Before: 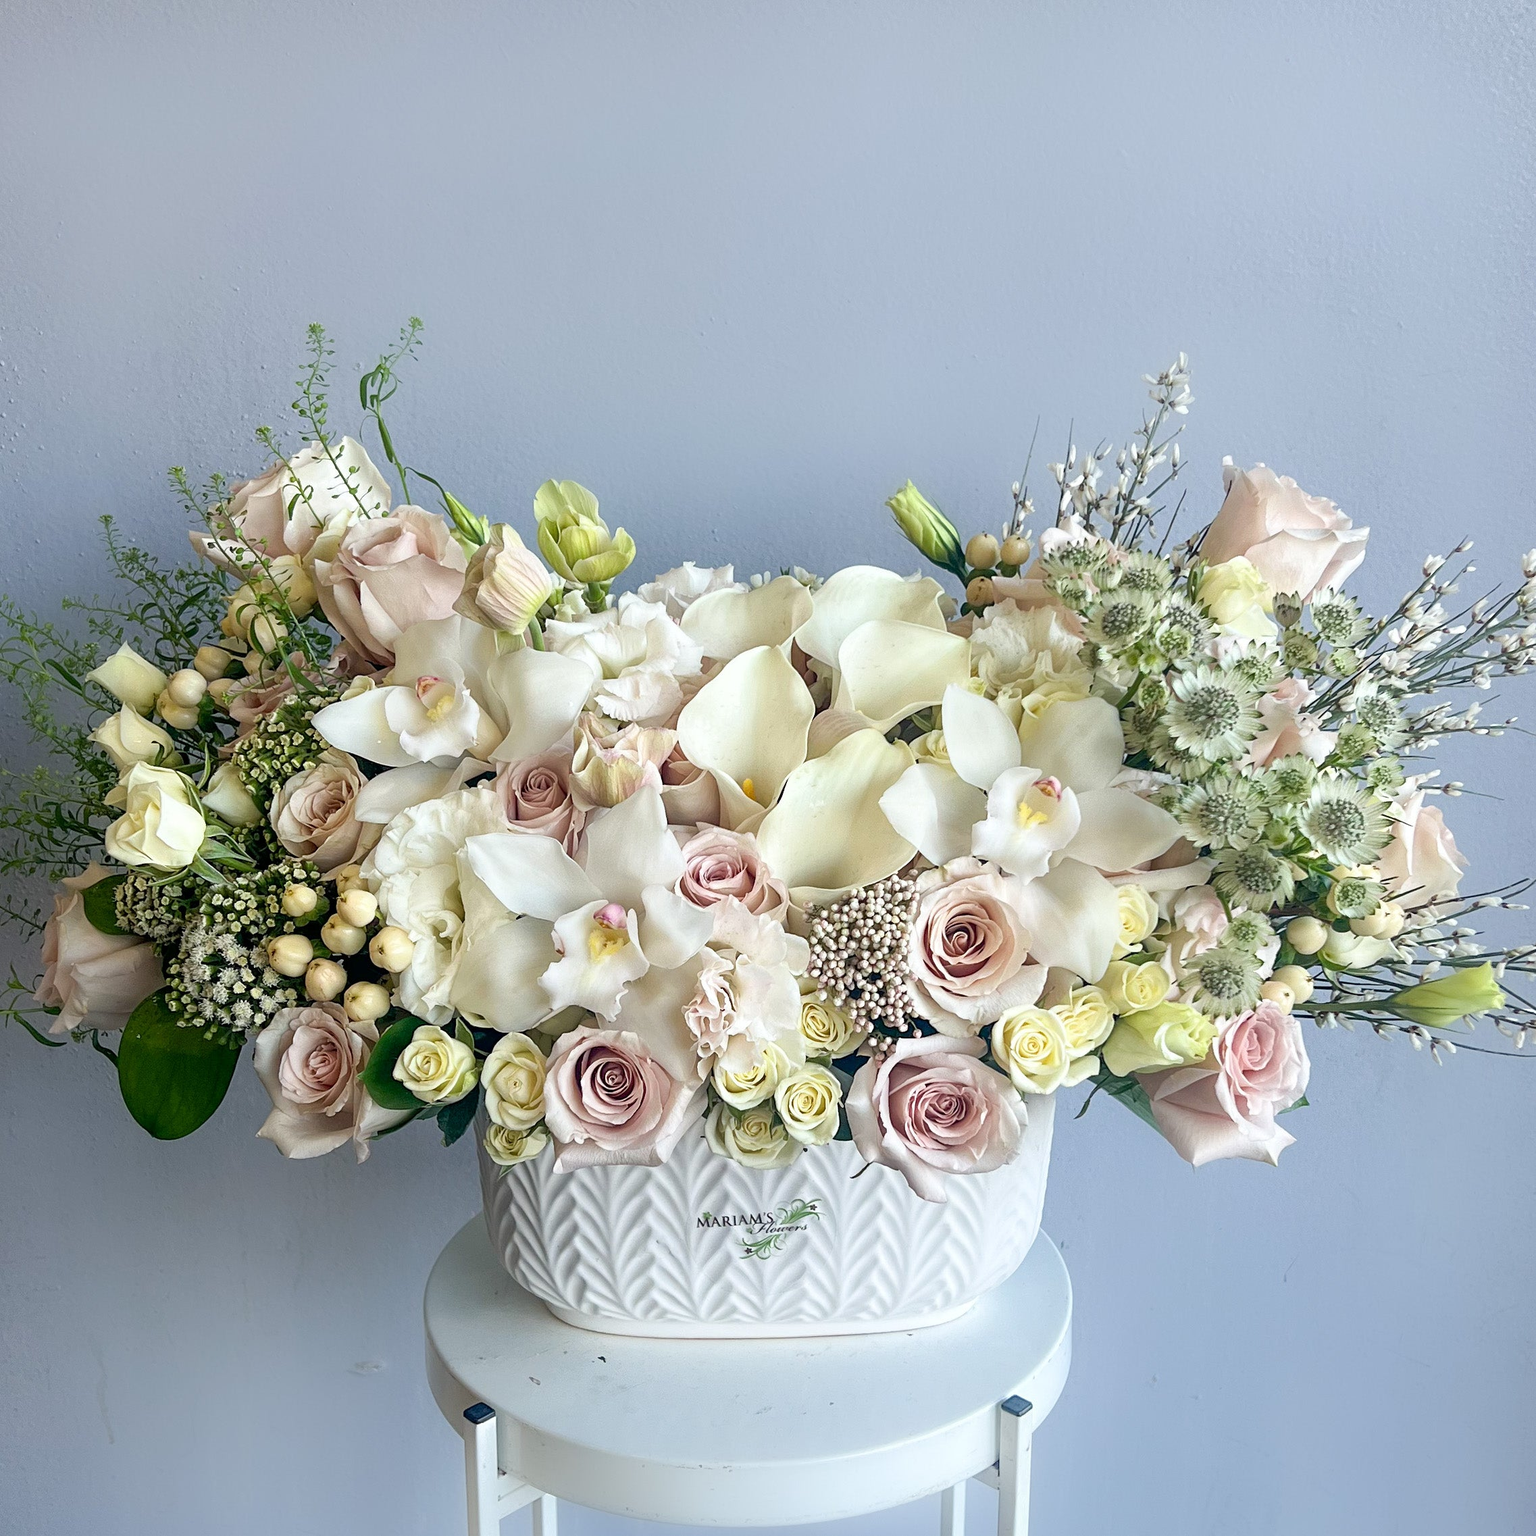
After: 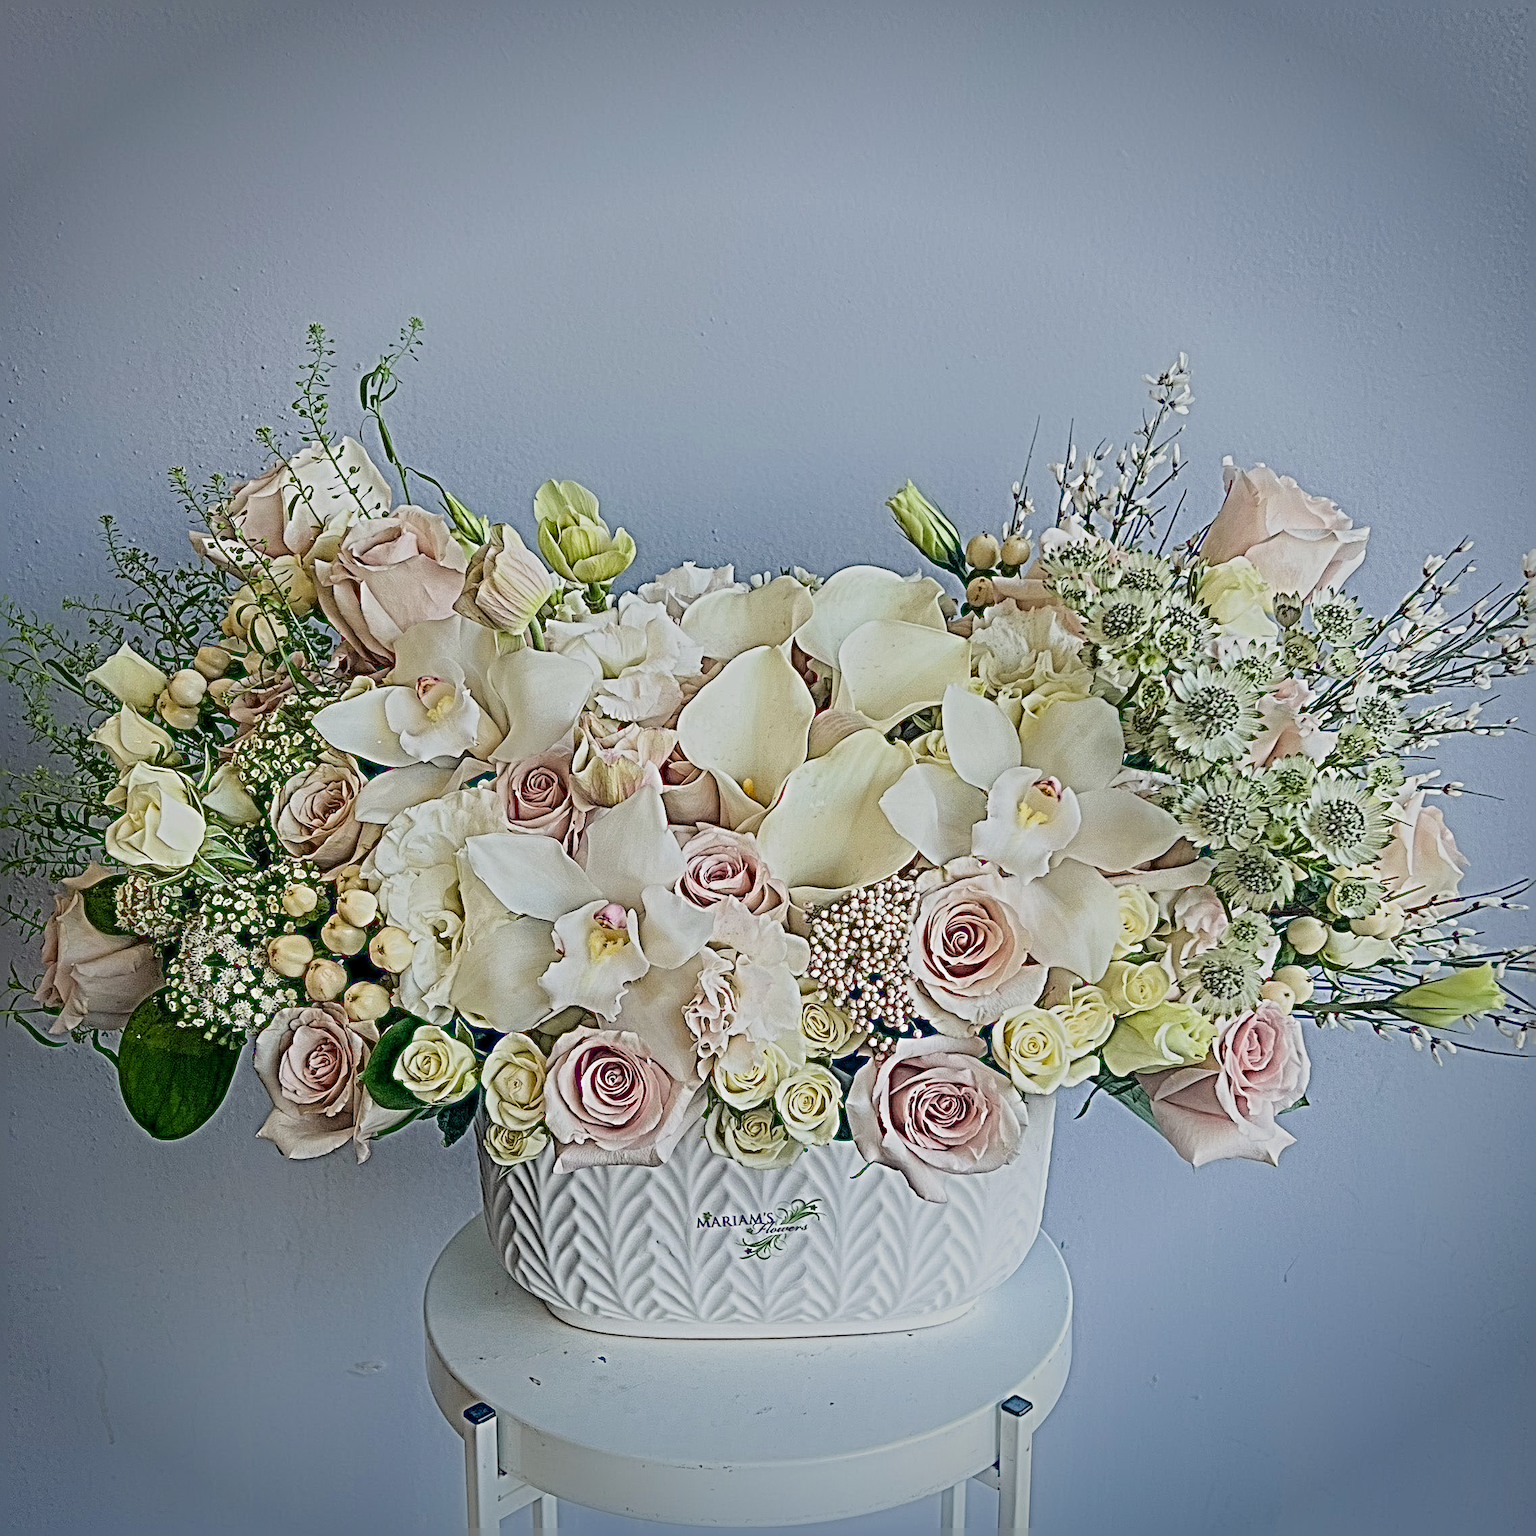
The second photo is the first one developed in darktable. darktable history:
vignetting: fall-off start 88.53%, fall-off radius 44.2%, saturation 0.376, width/height ratio 1.161
sharpen: radius 6.3, amount 1.8, threshold 0
filmic rgb: black relative exposure -8.79 EV, white relative exposure 4.98 EV, threshold 3 EV, target black luminance 0%, hardness 3.77, latitude 66.33%, contrast 0.822, shadows ↔ highlights balance 20%, color science v5 (2021), contrast in shadows safe, contrast in highlights safe, enable highlight reconstruction true
